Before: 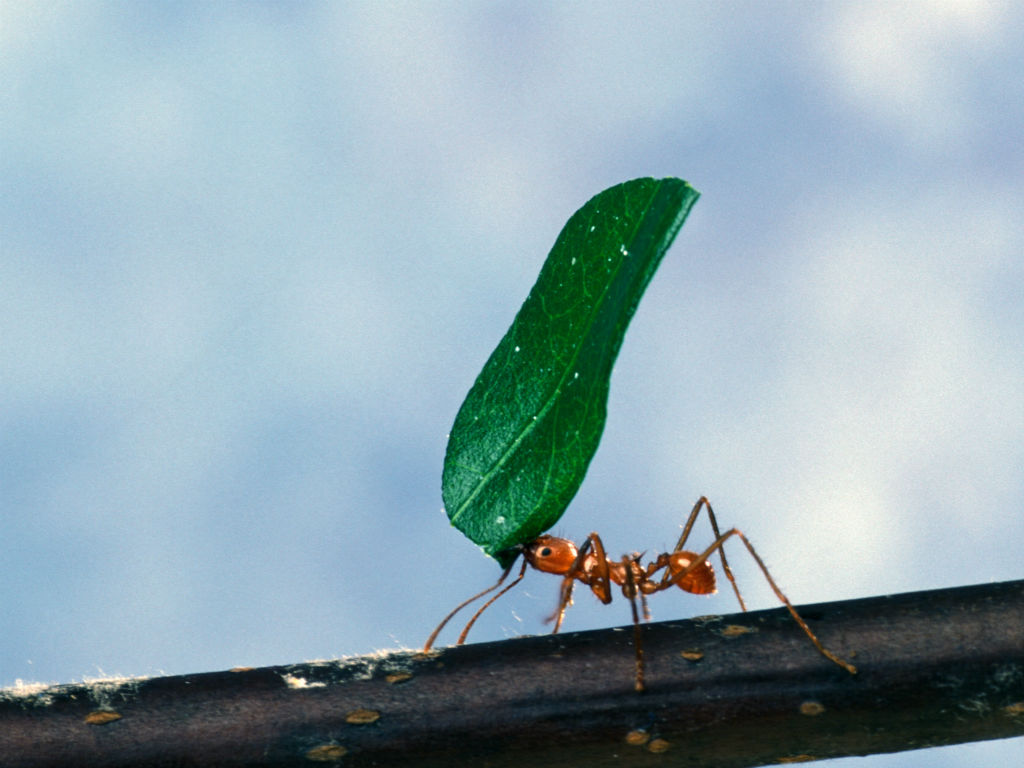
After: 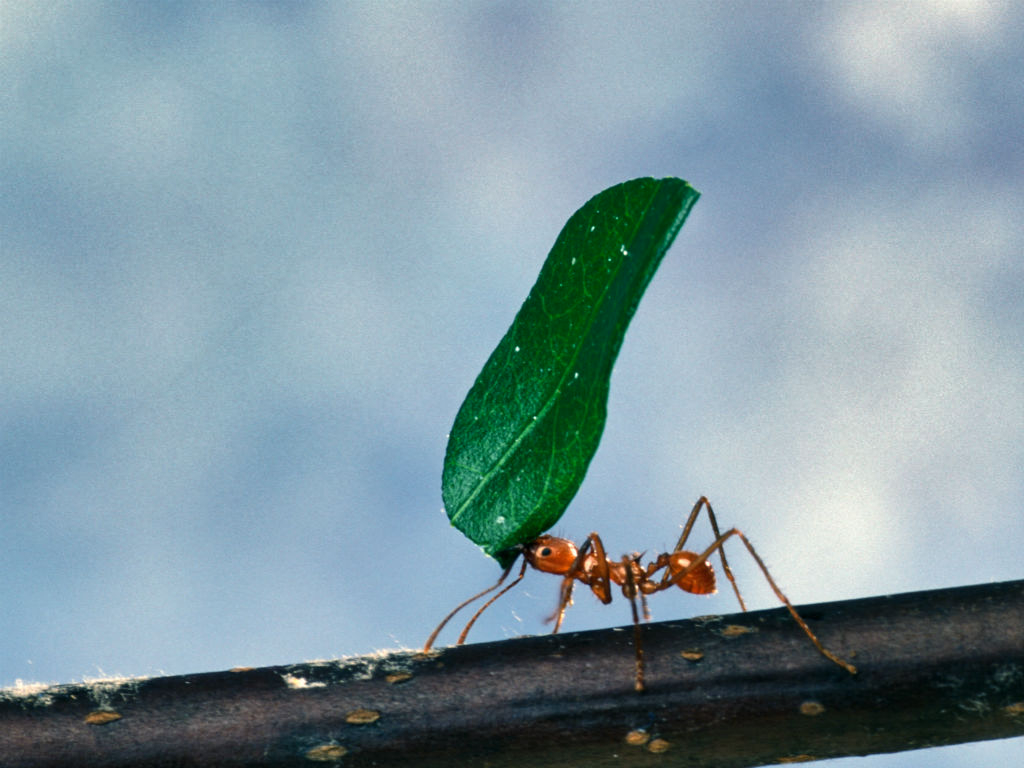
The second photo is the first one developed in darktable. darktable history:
shadows and highlights: shadows 58.41, highlights -60.28, soften with gaussian
